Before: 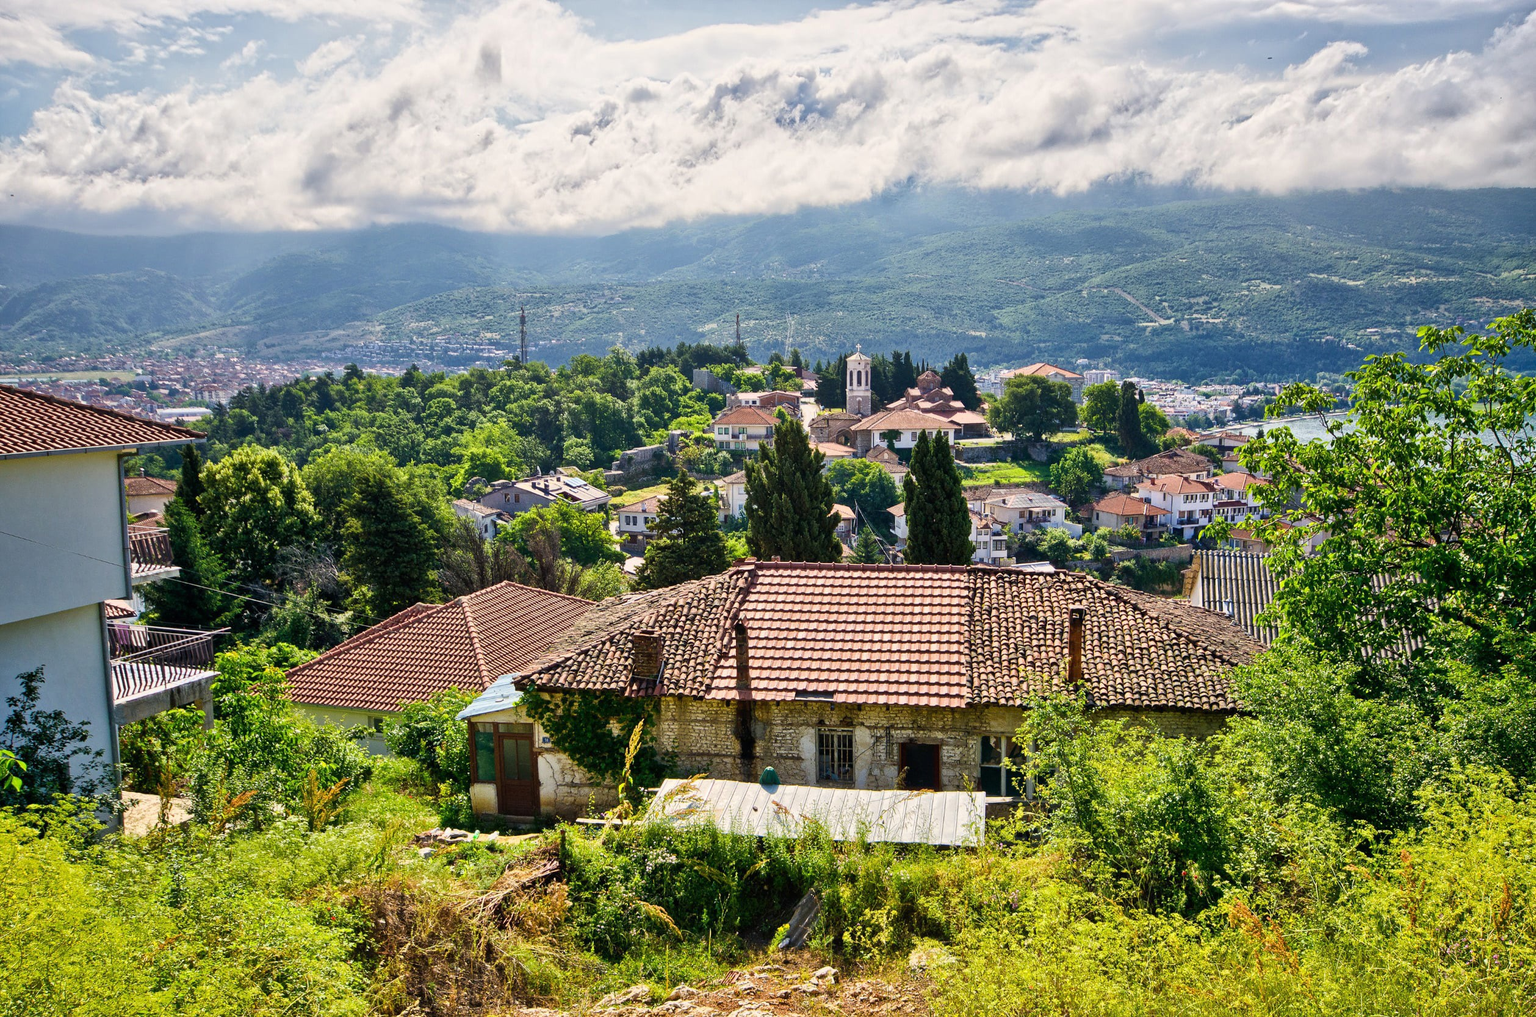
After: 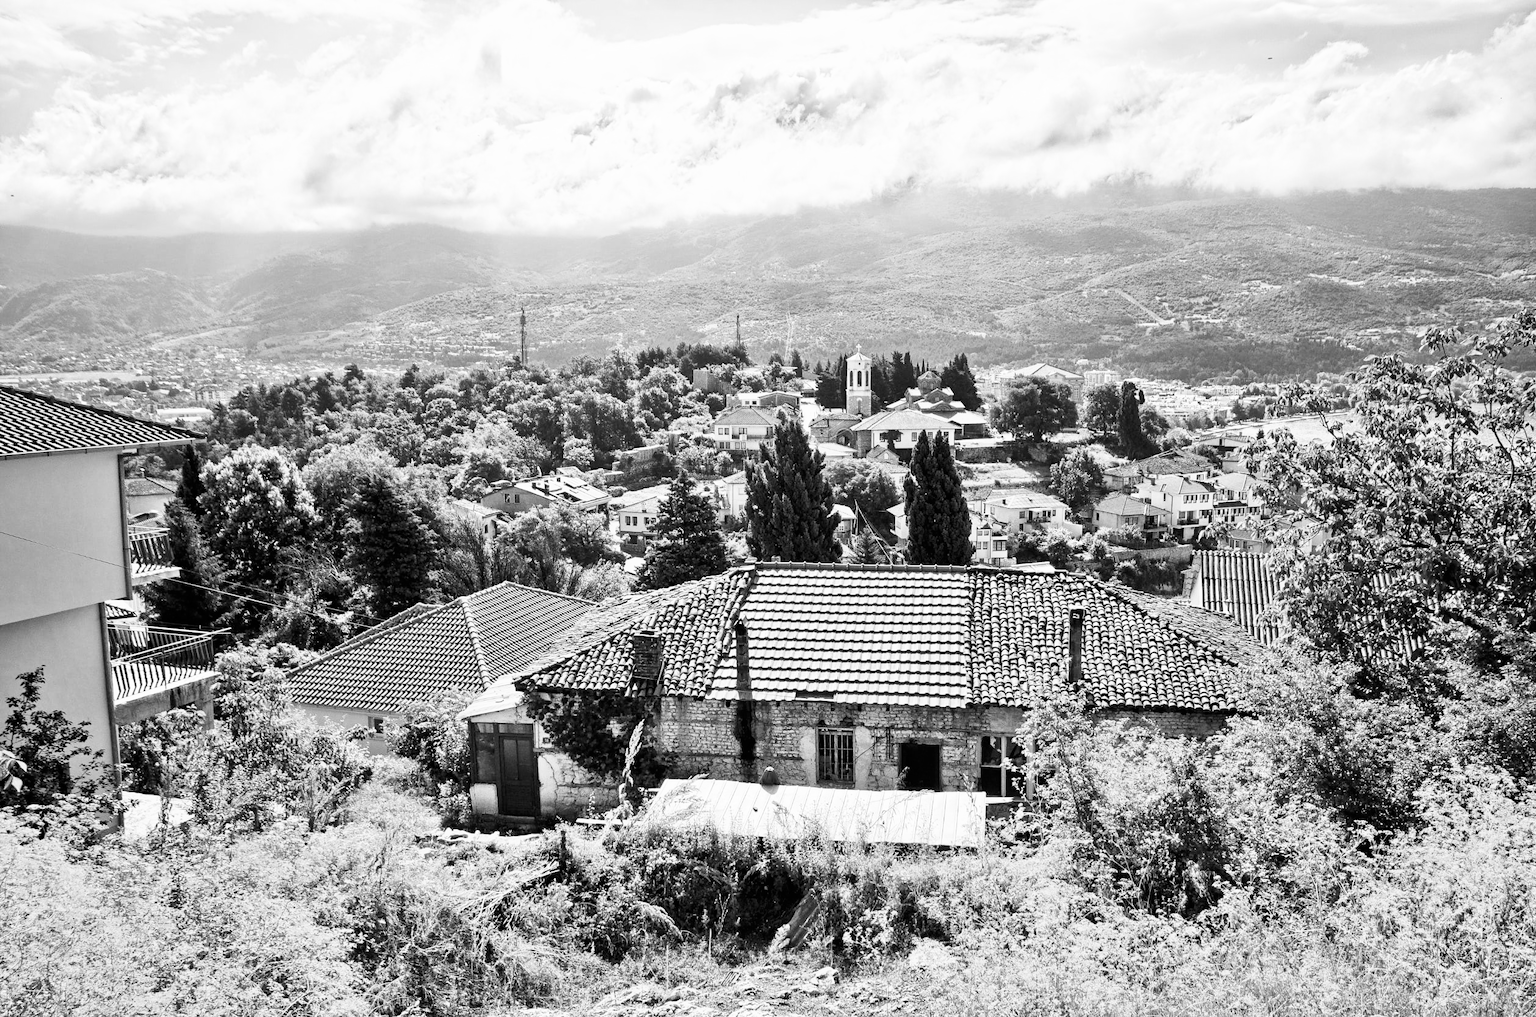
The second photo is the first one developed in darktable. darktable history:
monochrome: a -3.63, b -0.465
base curve: curves: ch0 [(0, 0) (0.005, 0.002) (0.15, 0.3) (0.4, 0.7) (0.75, 0.95) (1, 1)], preserve colors none
contrast brightness saturation: contrast 0.1, brightness 0.02, saturation 0.02
